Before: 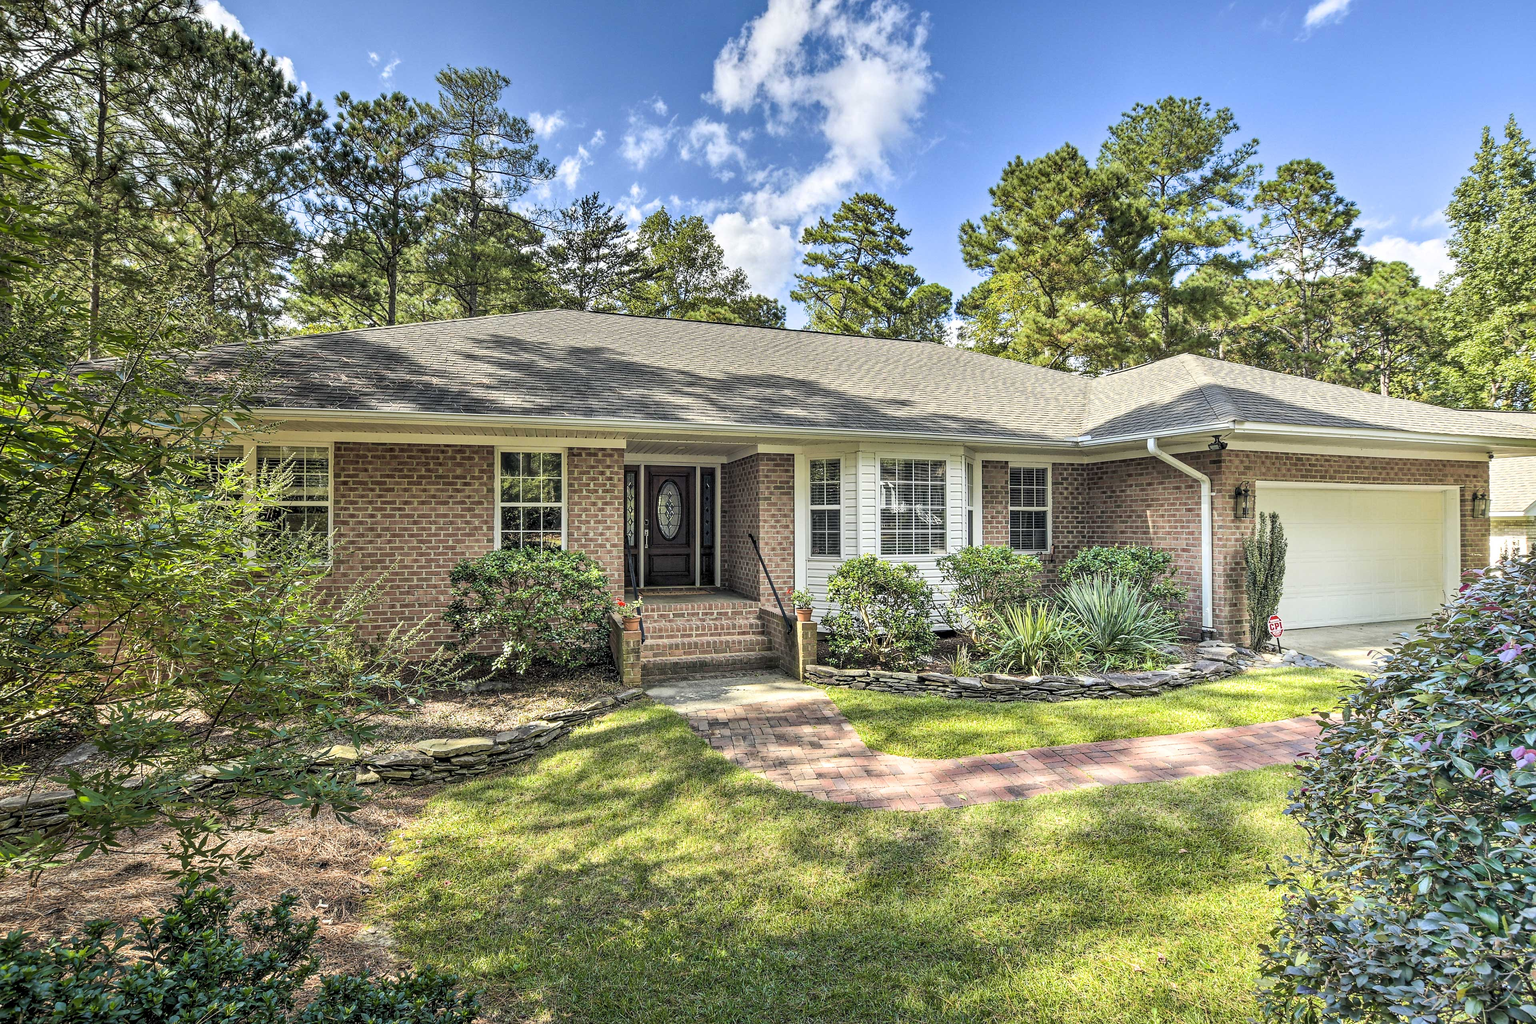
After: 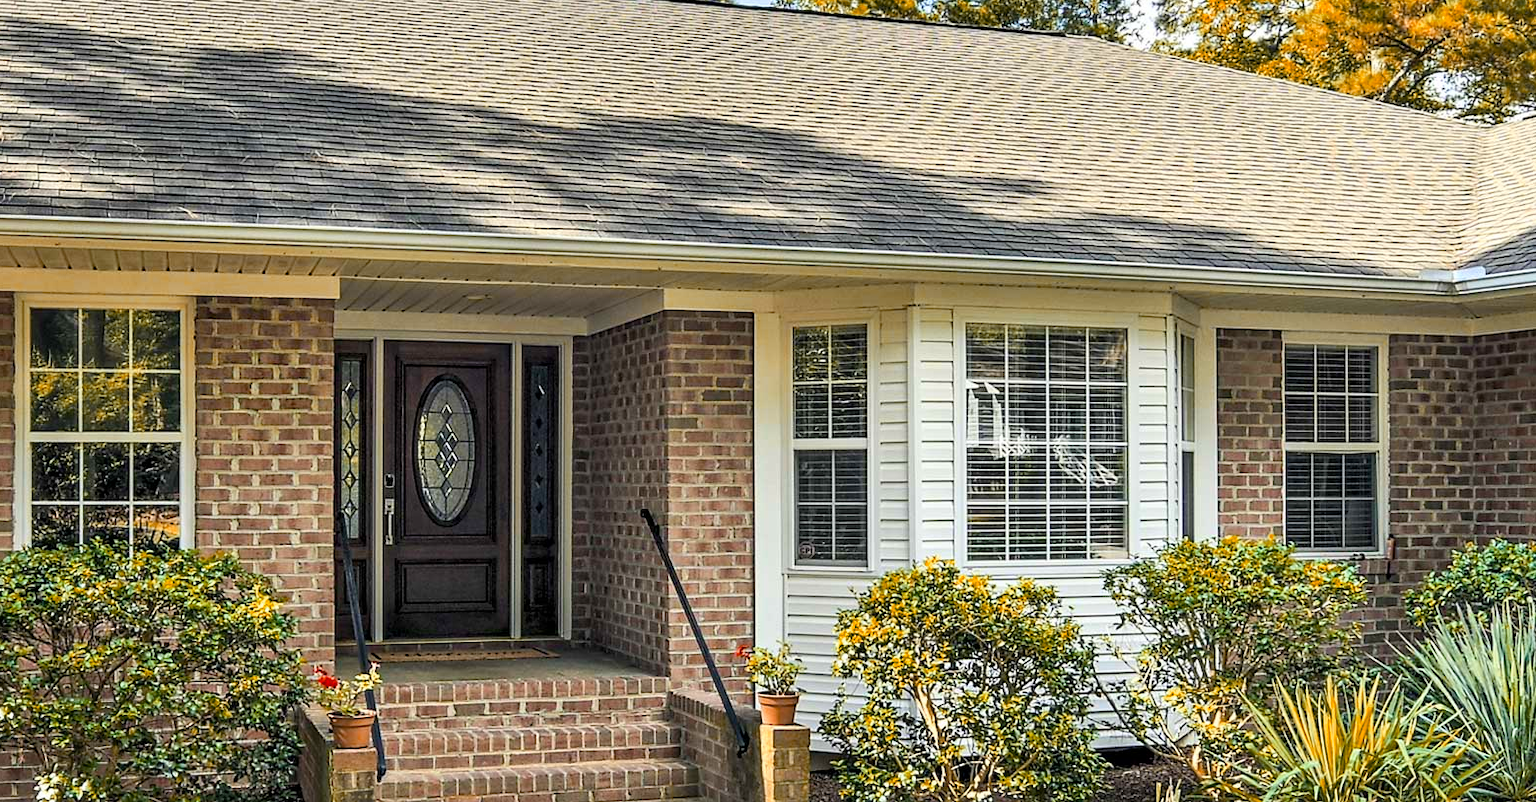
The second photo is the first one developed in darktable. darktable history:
color zones: curves: ch2 [(0, 0.5) (0.143, 0.5) (0.286, 0.416) (0.429, 0.5) (0.571, 0.5) (0.714, 0.5) (0.857, 0.5) (1, 0.5)]
color balance rgb: linear chroma grading › global chroma 15.229%, perceptual saturation grading › global saturation 16.566%, global vibrance 7.059%, saturation formula JzAzBz (2021)
crop: left 31.807%, top 31.98%, right 27.613%, bottom 36.197%
shadows and highlights: shadows -24.97, highlights 48.92, soften with gaussian
